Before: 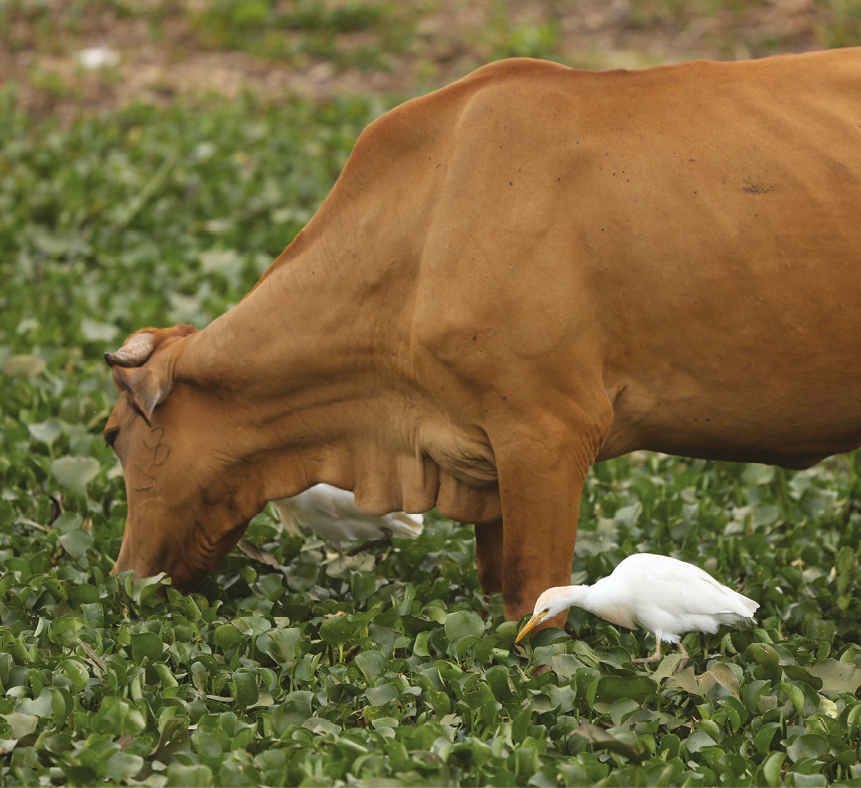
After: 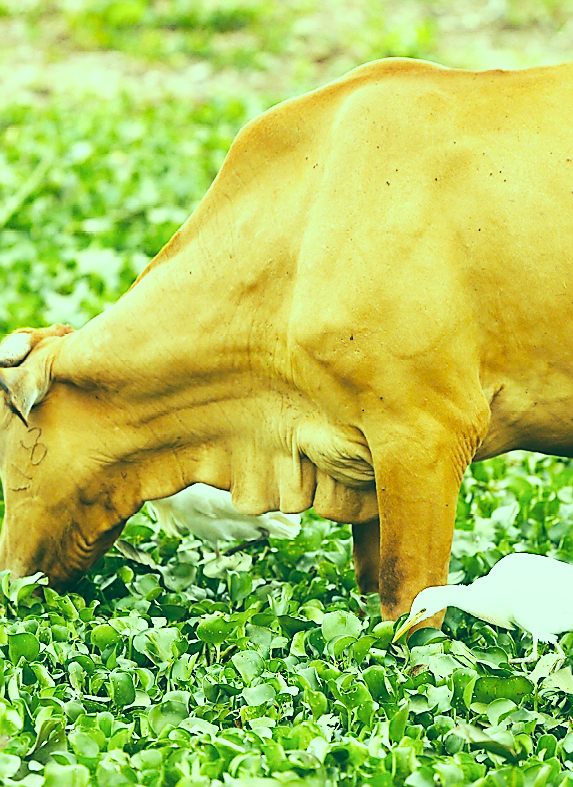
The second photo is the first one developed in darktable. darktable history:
color correction: highlights a* -20.08, highlights b* 9.8, shadows a* -20.4, shadows b* -10.76
exposure: black level correction 0, exposure 0.7 EV, compensate exposure bias true, compensate highlight preservation false
crop and rotate: left 14.436%, right 18.898%
base curve: curves: ch0 [(0, 0) (0.007, 0.004) (0.027, 0.03) (0.046, 0.07) (0.207, 0.54) (0.442, 0.872) (0.673, 0.972) (1, 1)], preserve colors none
white balance: emerald 1
sharpen: radius 1.4, amount 1.25, threshold 0.7
